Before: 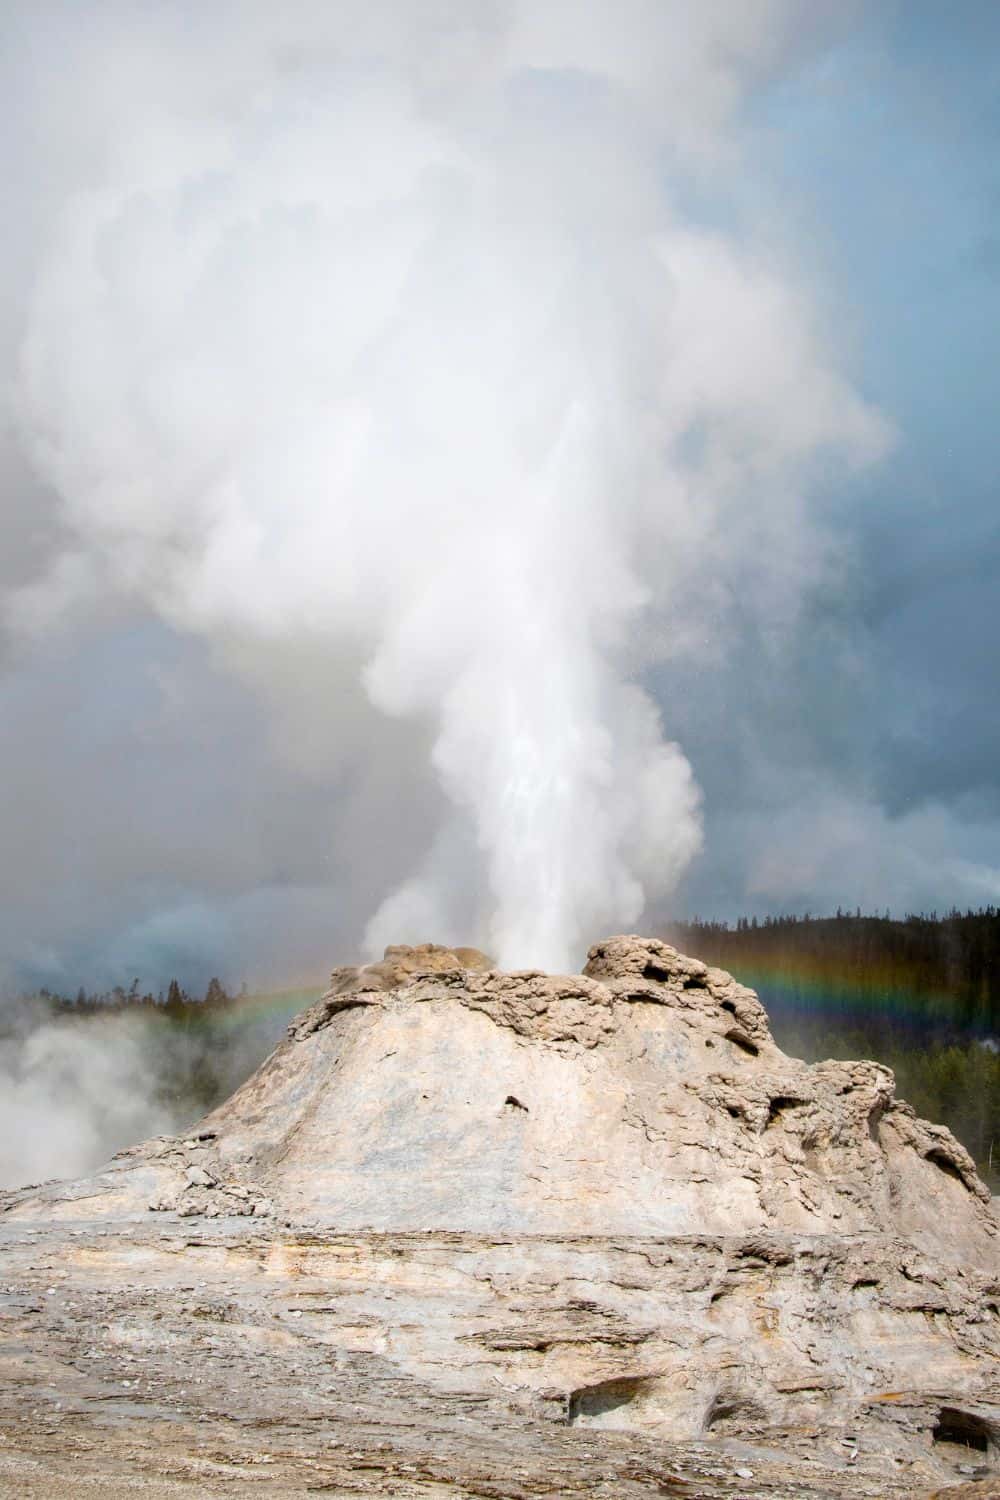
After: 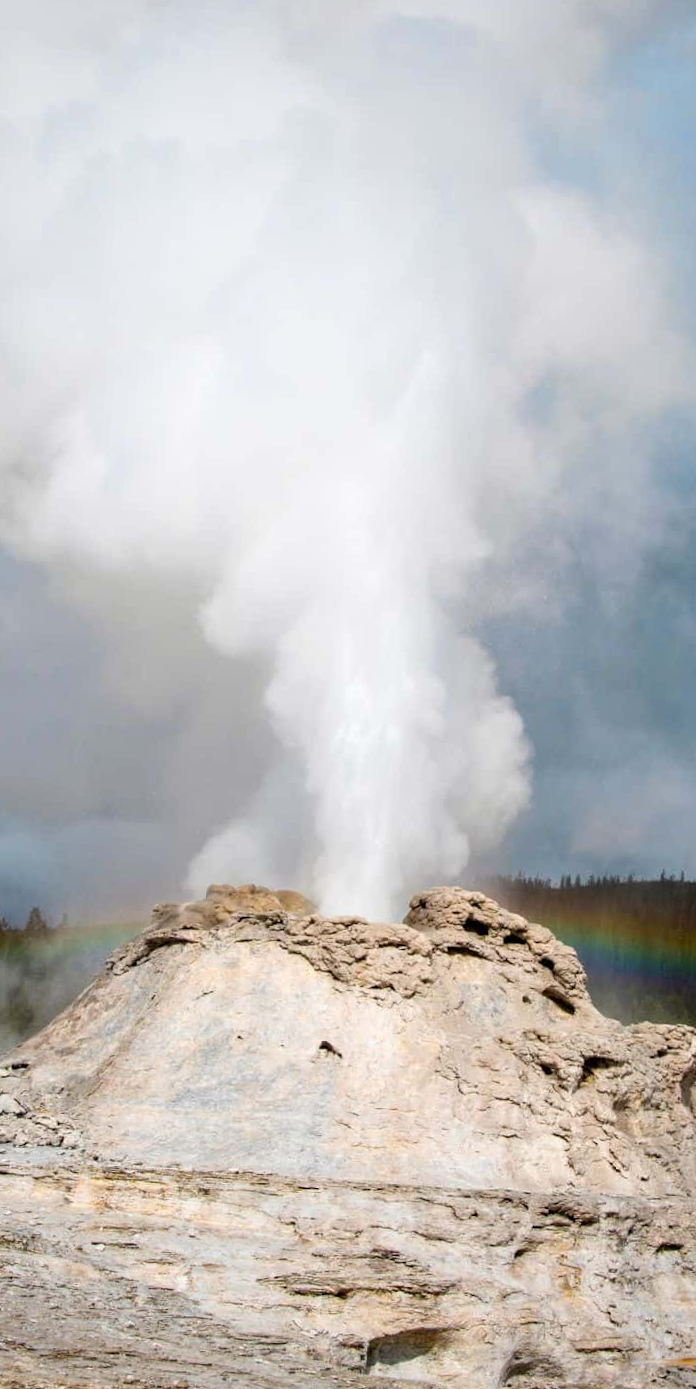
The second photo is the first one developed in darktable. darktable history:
crop and rotate: angle -3.07°, left 14.093%, top 0.025%, right 10.727%, bottom 0.048%
